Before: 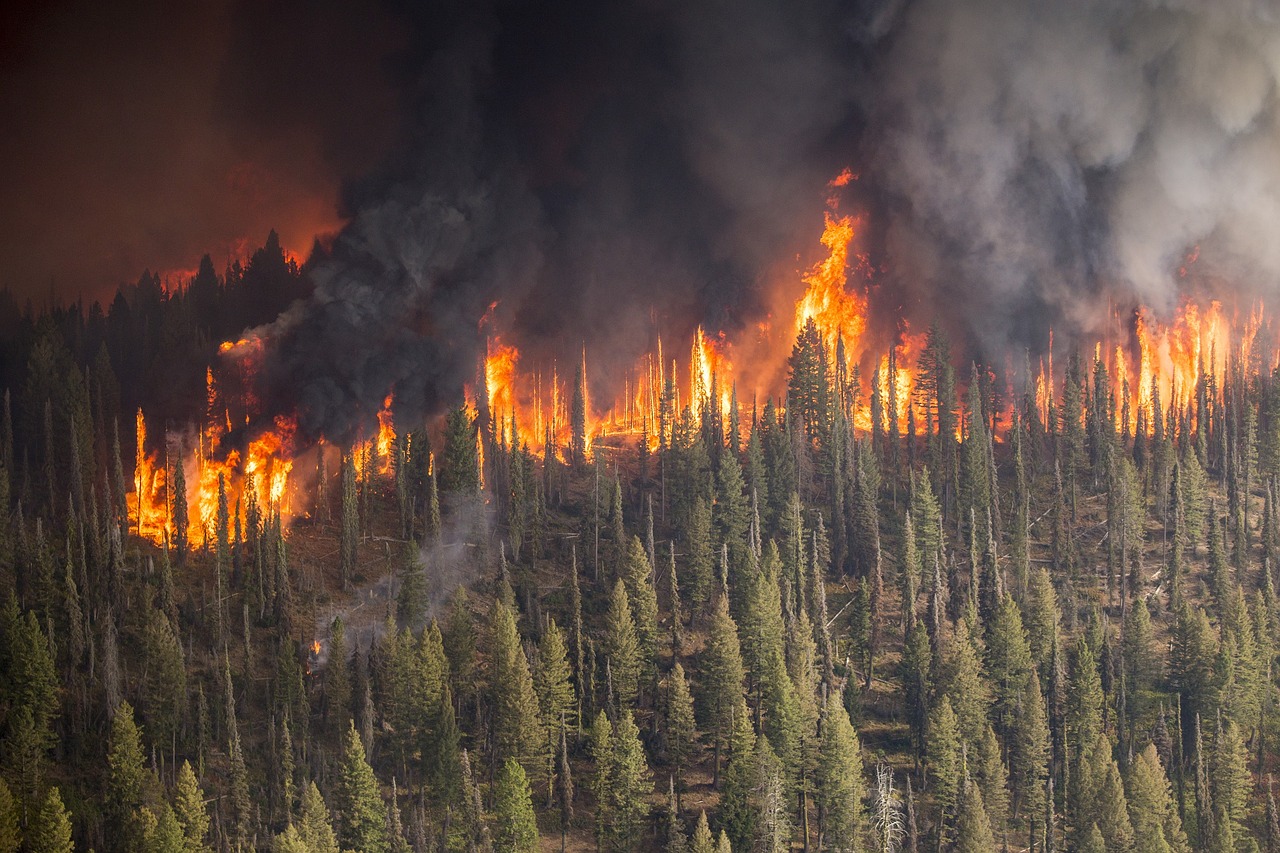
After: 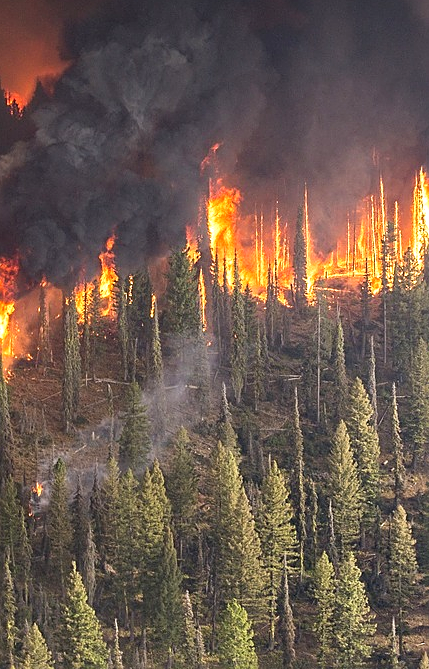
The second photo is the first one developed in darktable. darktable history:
exposure: black level correction 0, exposure 0.7 EV, compensate highlight preservation false
sharpen: on, module defaults
crop and rotate: left 21.77%, top 18.528%, right 44.676%, bottom 2.997%
